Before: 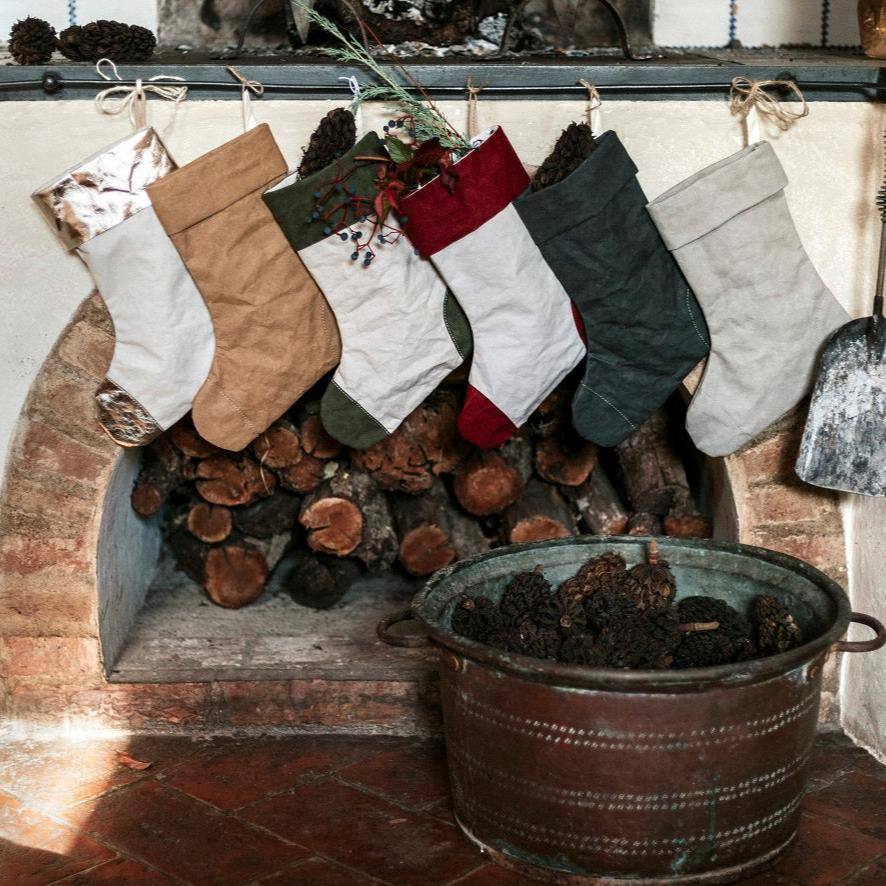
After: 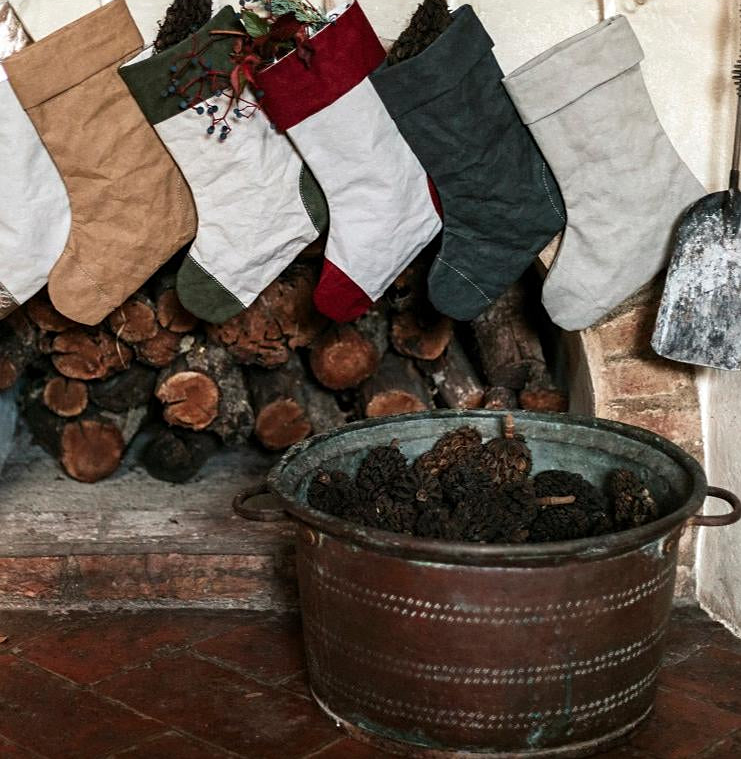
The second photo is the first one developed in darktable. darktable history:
crop: left 16.315%, top 14.246%
sharpen: amount 0.2
